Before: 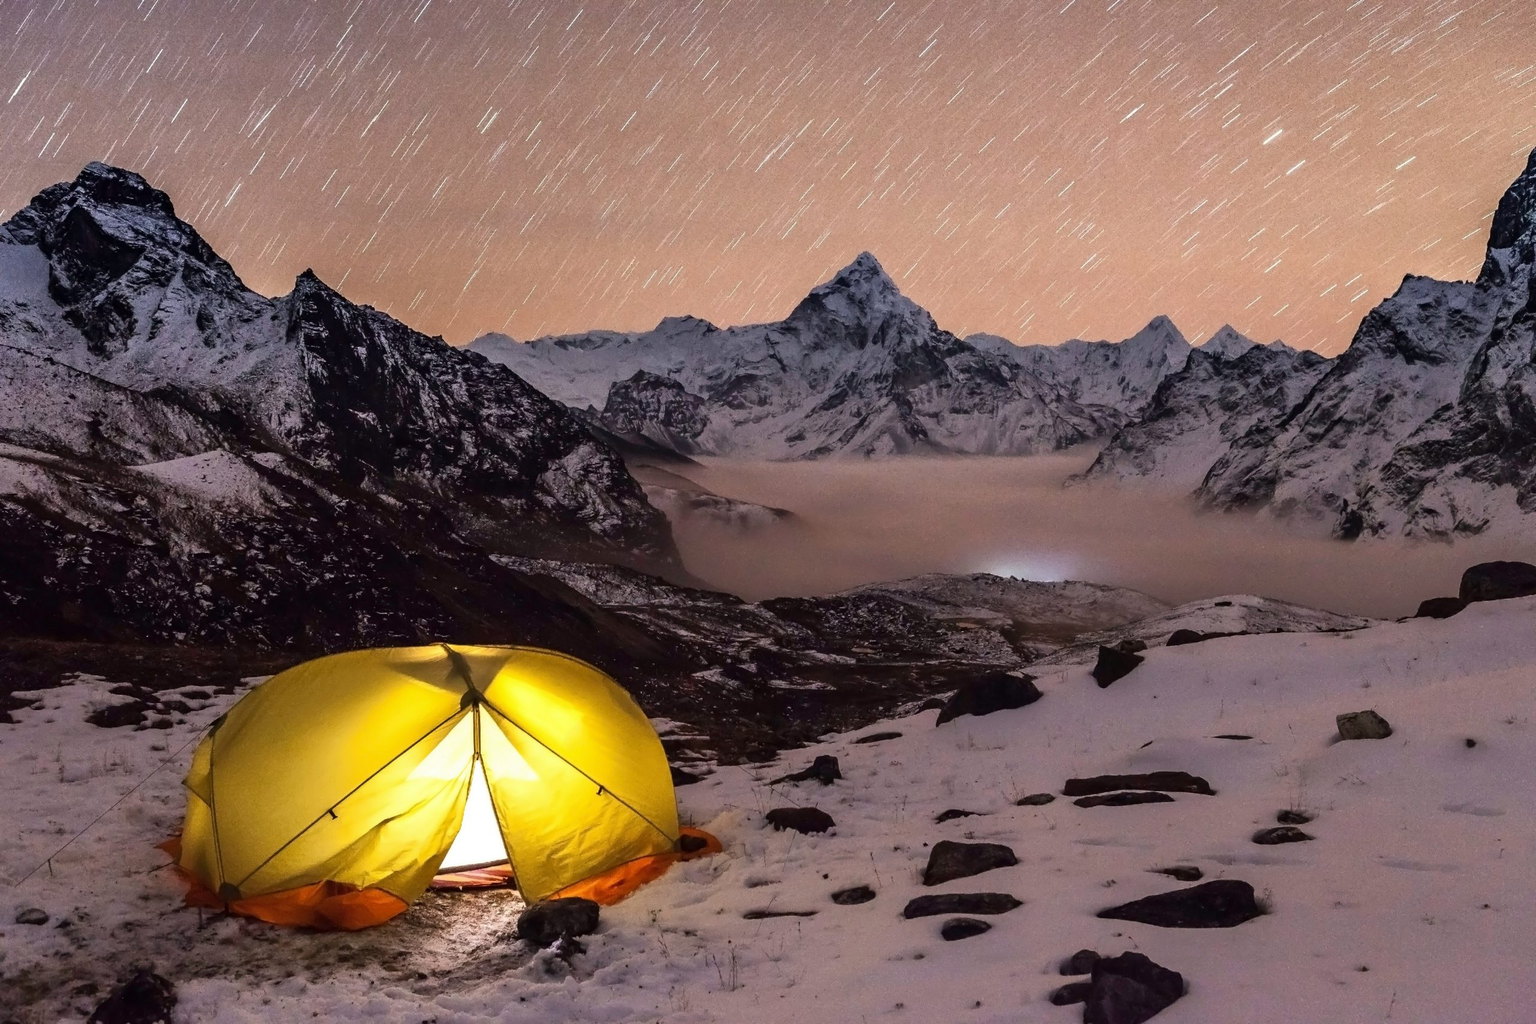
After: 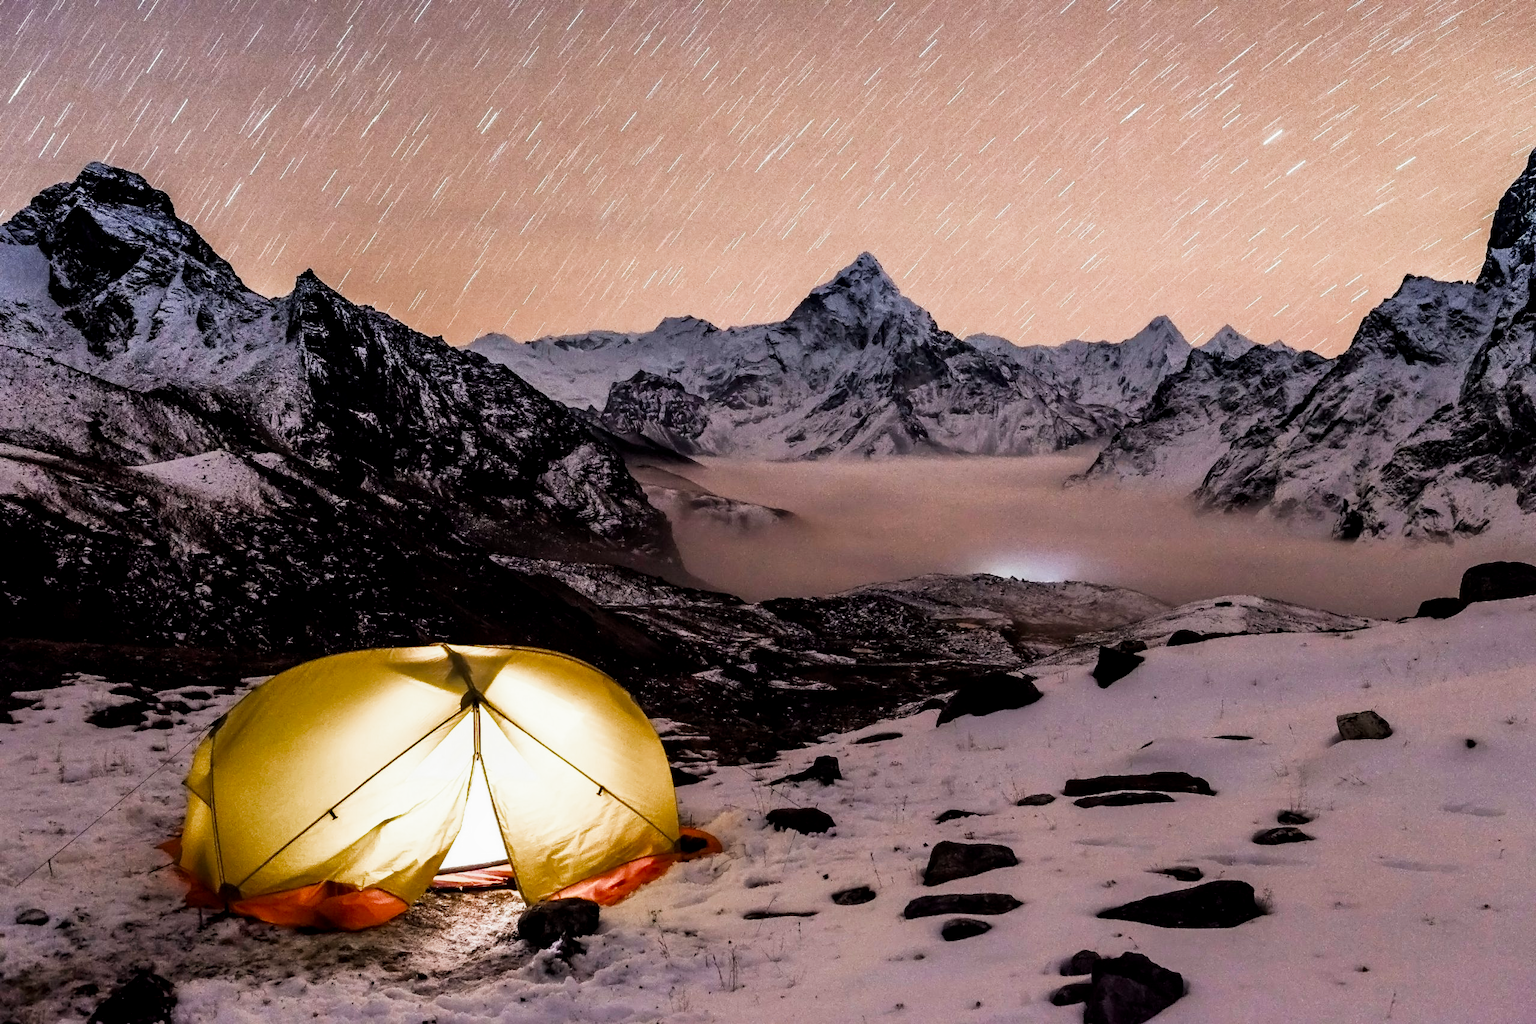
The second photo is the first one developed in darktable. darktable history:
exposure: exposure 0.293 EV, compensate highlight preservation false
filmic rgb: middle gray luminance 21.64%, black relative exposure -14.09 EV, white relative exposure 2.97 EV, target black luminance 0%, hardness 8.74, latitude 59.82%, contrast 1.21, highlights saturation mix 5.85%, shadows ↔ highlights balance 41.41%, color science v5 (2021), contrast in shadows safe, contrast in highlights safe
local contrast: highlights 101%, shadows 101%, detail 119%, midtone range 0.2
